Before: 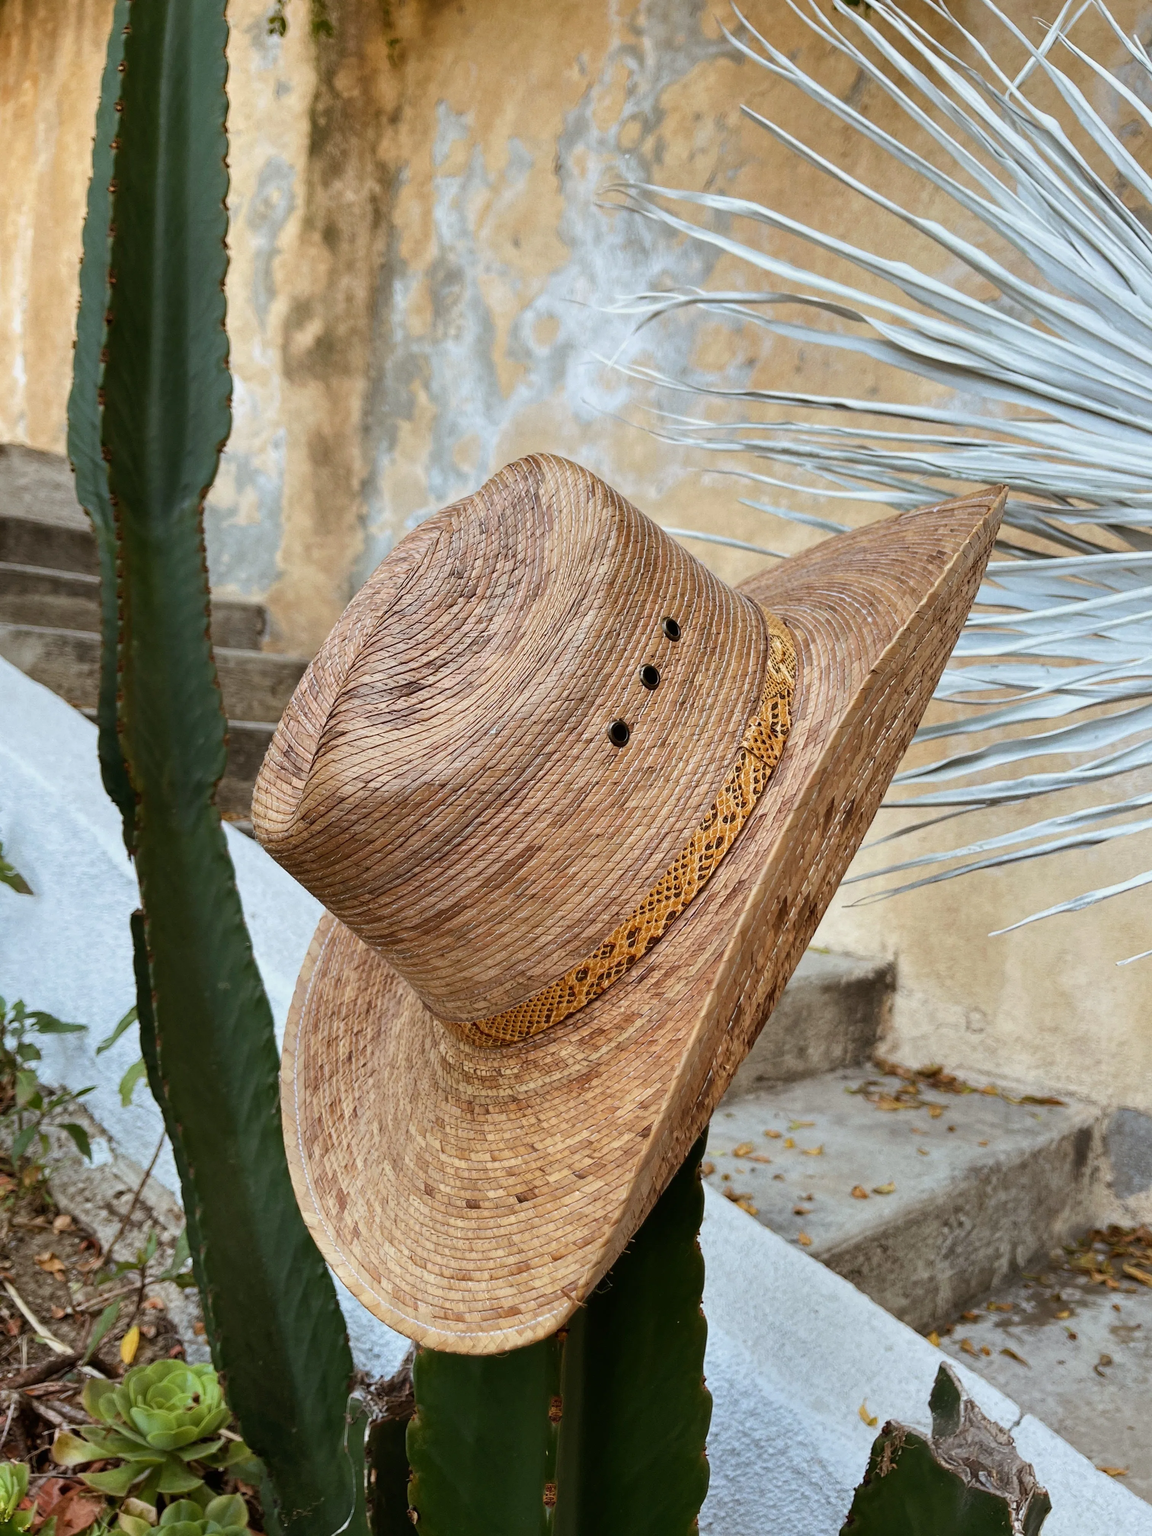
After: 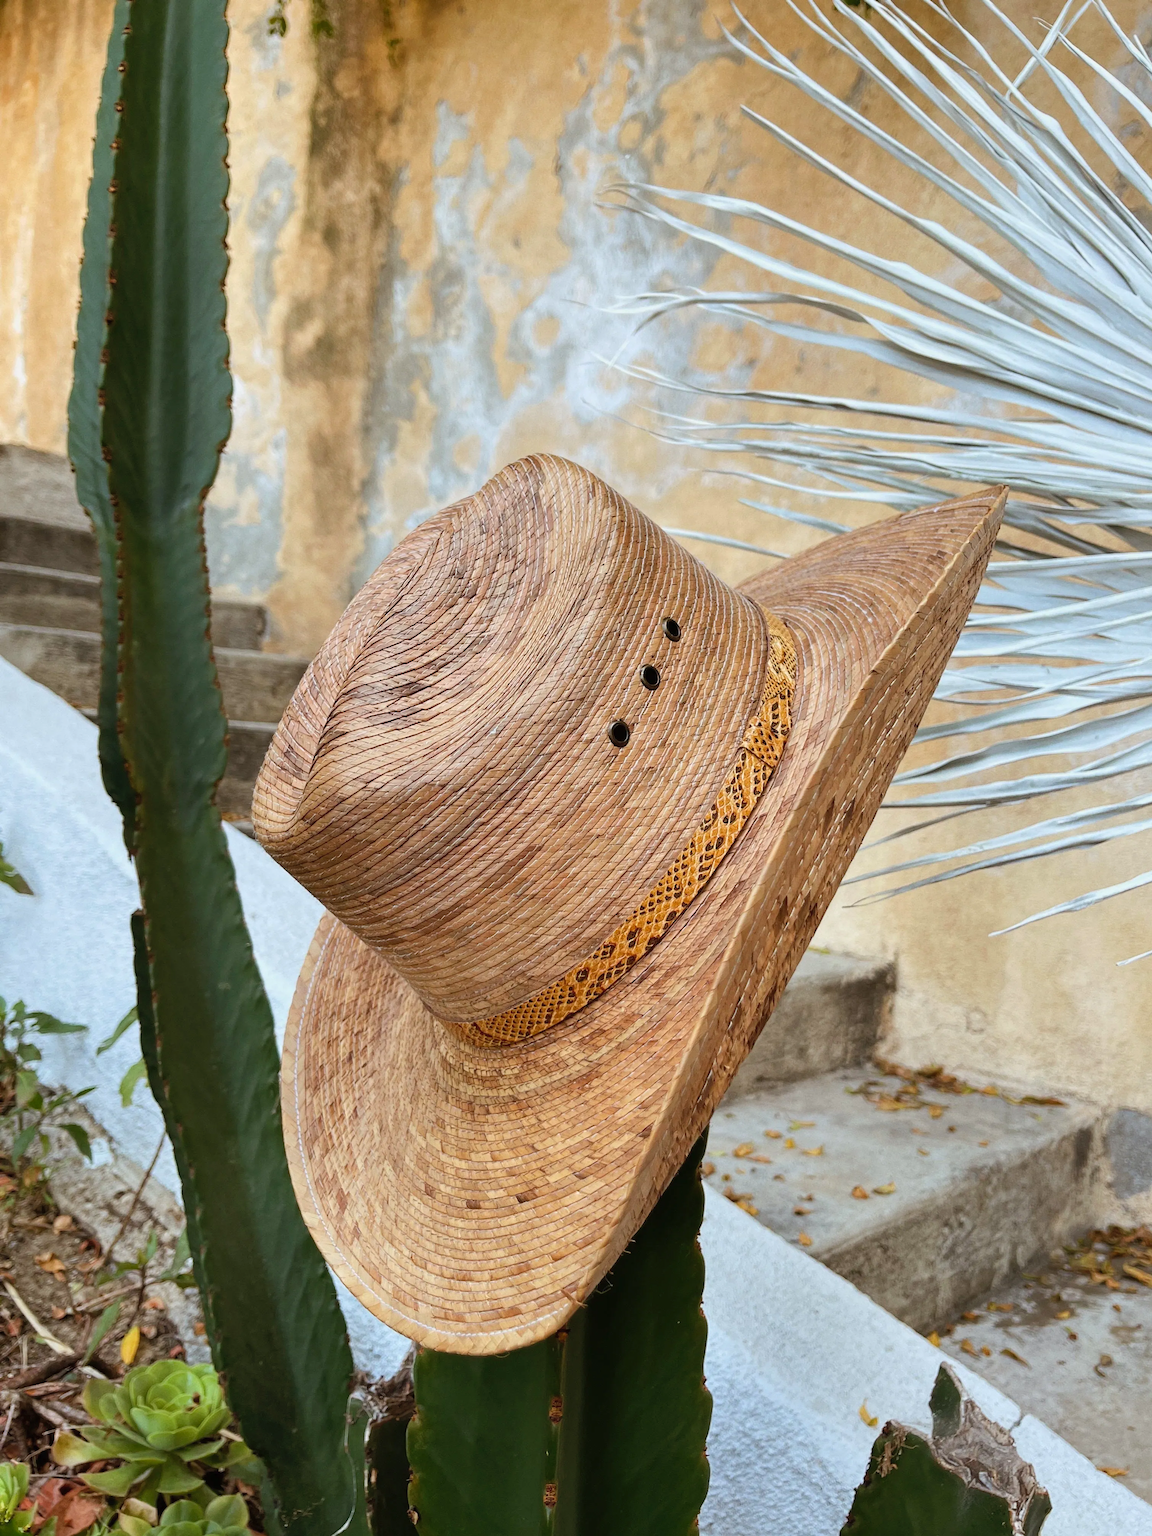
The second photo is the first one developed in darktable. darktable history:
contrast brightness saturation: contrast 0.033, brightness 0.067, saturation 0.132
